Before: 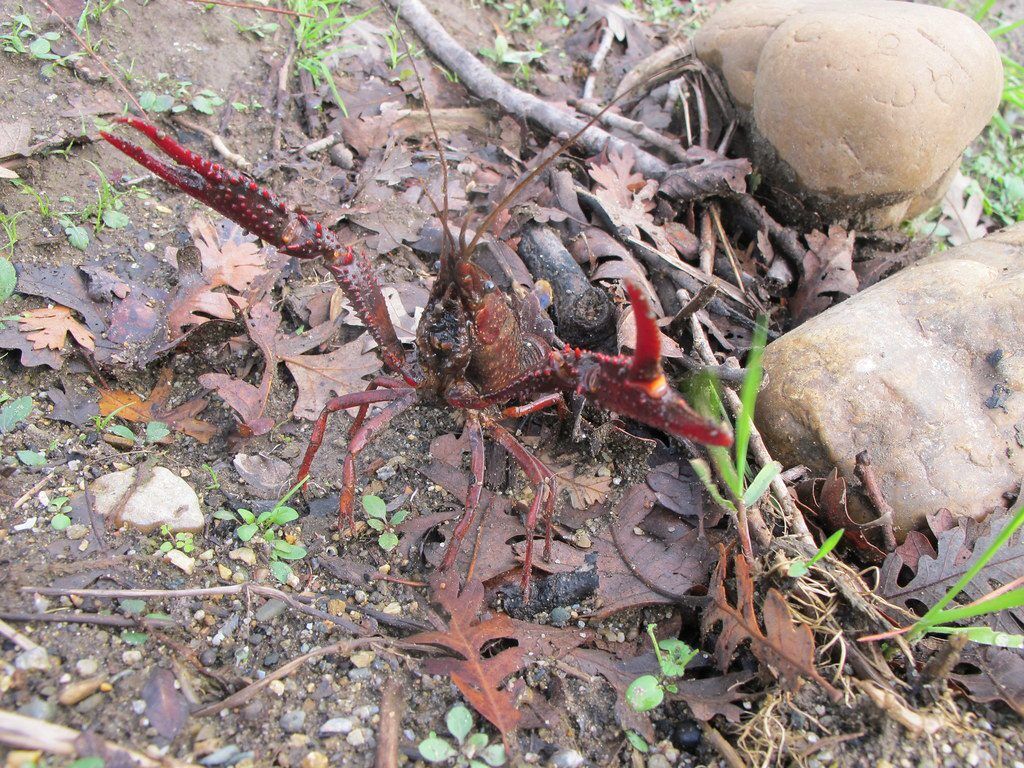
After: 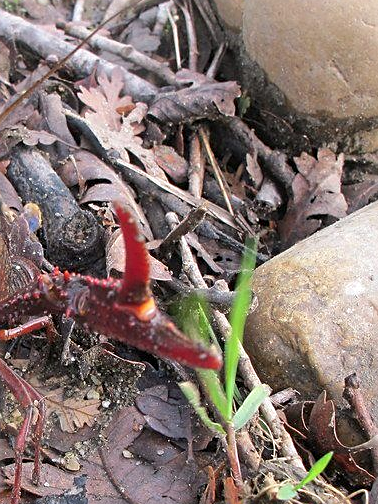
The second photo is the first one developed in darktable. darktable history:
sharpen: on, module defaults
color balance: mode lift, gamma, gain (sRGB)
crop and rotate: left 49.936%, top 10.094%, right 13.136%, bottom 24.256%
